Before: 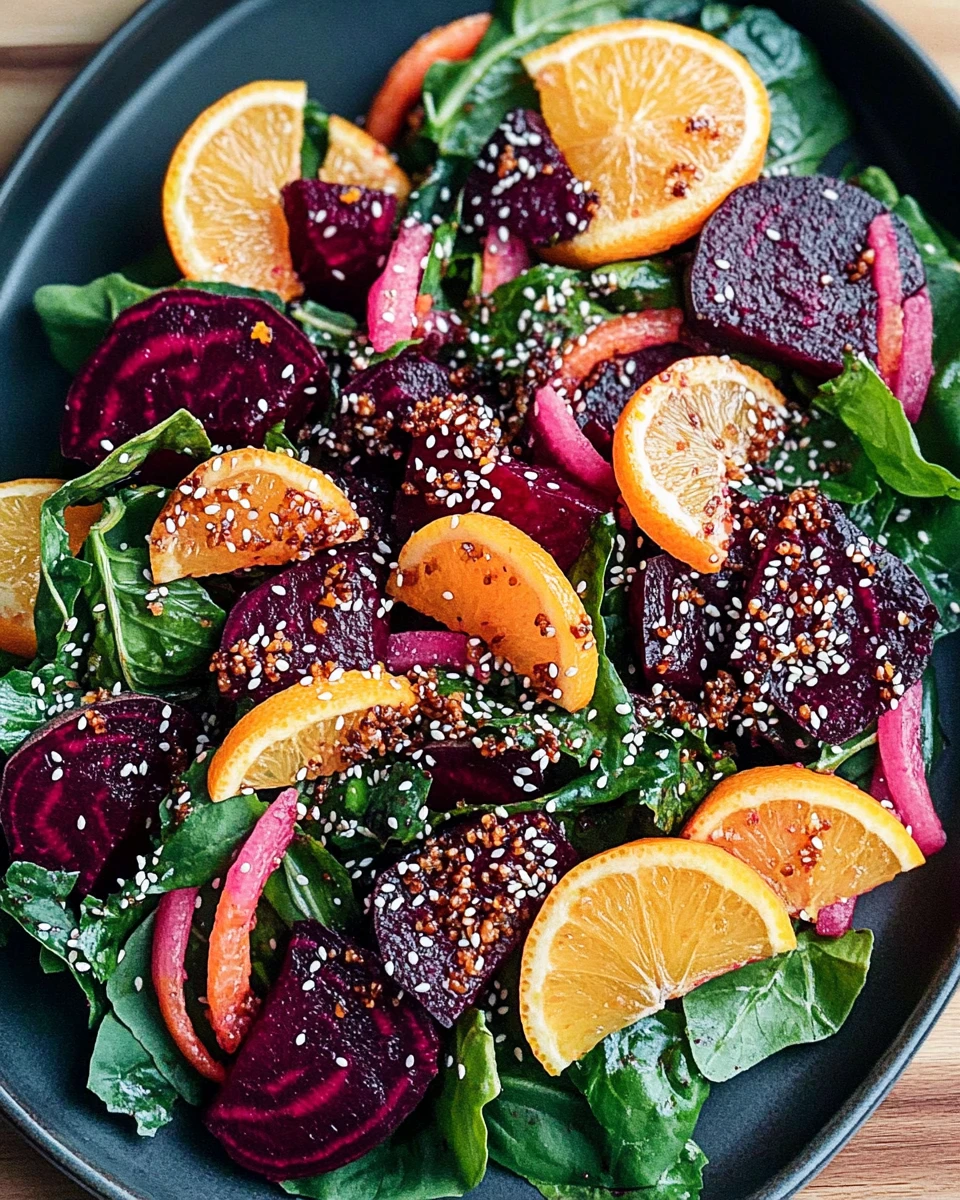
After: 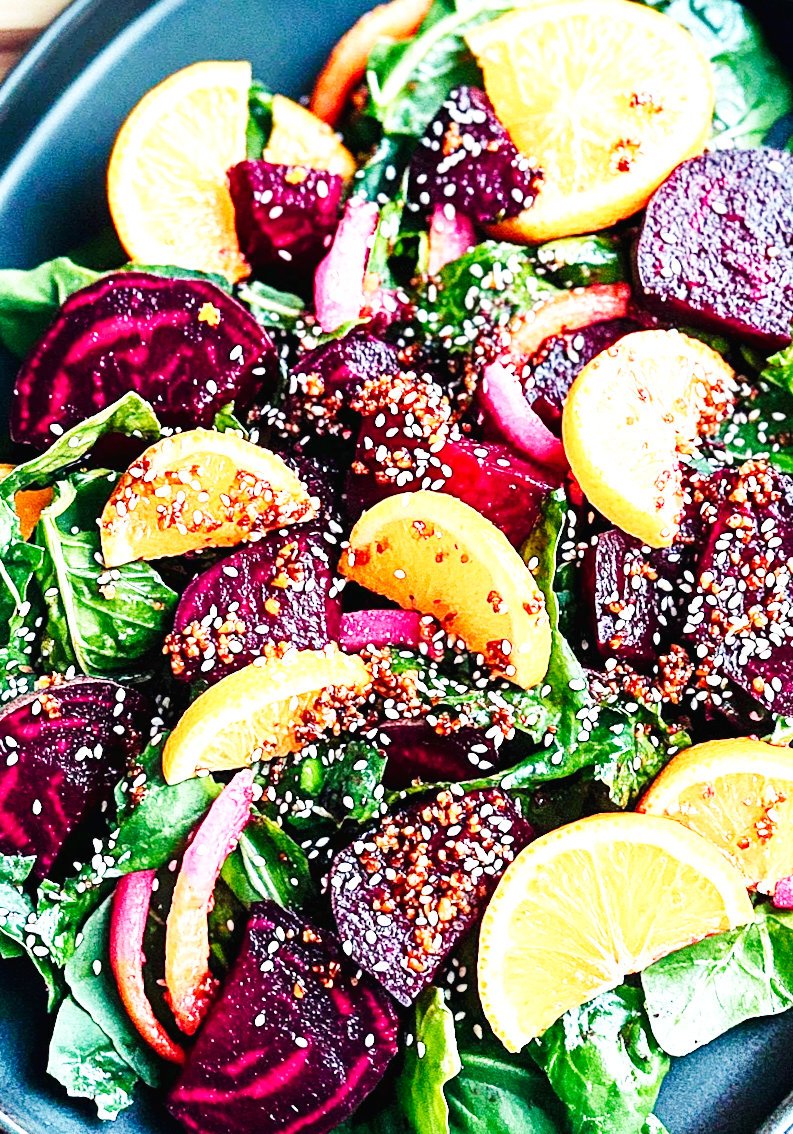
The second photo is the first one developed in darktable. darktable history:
crop and rotate: angle 0.945°, left 4.142%, top 0.931%, right 11.524%, bottom 2.607%
base curve: curves: ch0 [(0, 0.003) (0.001, 0.002) (0.006, 0.004) (0.02, 0.022) (0.048, 0.086) (0.094, 0.234) (0.162, 0.431) (0.258, 0.629) (0.385, 0.8) (0.548, 0.918) (0.751, 0.988) (1, 1)], preserve colors none
exposure: exposure 0.74 EV, compensate highlight preservation false
